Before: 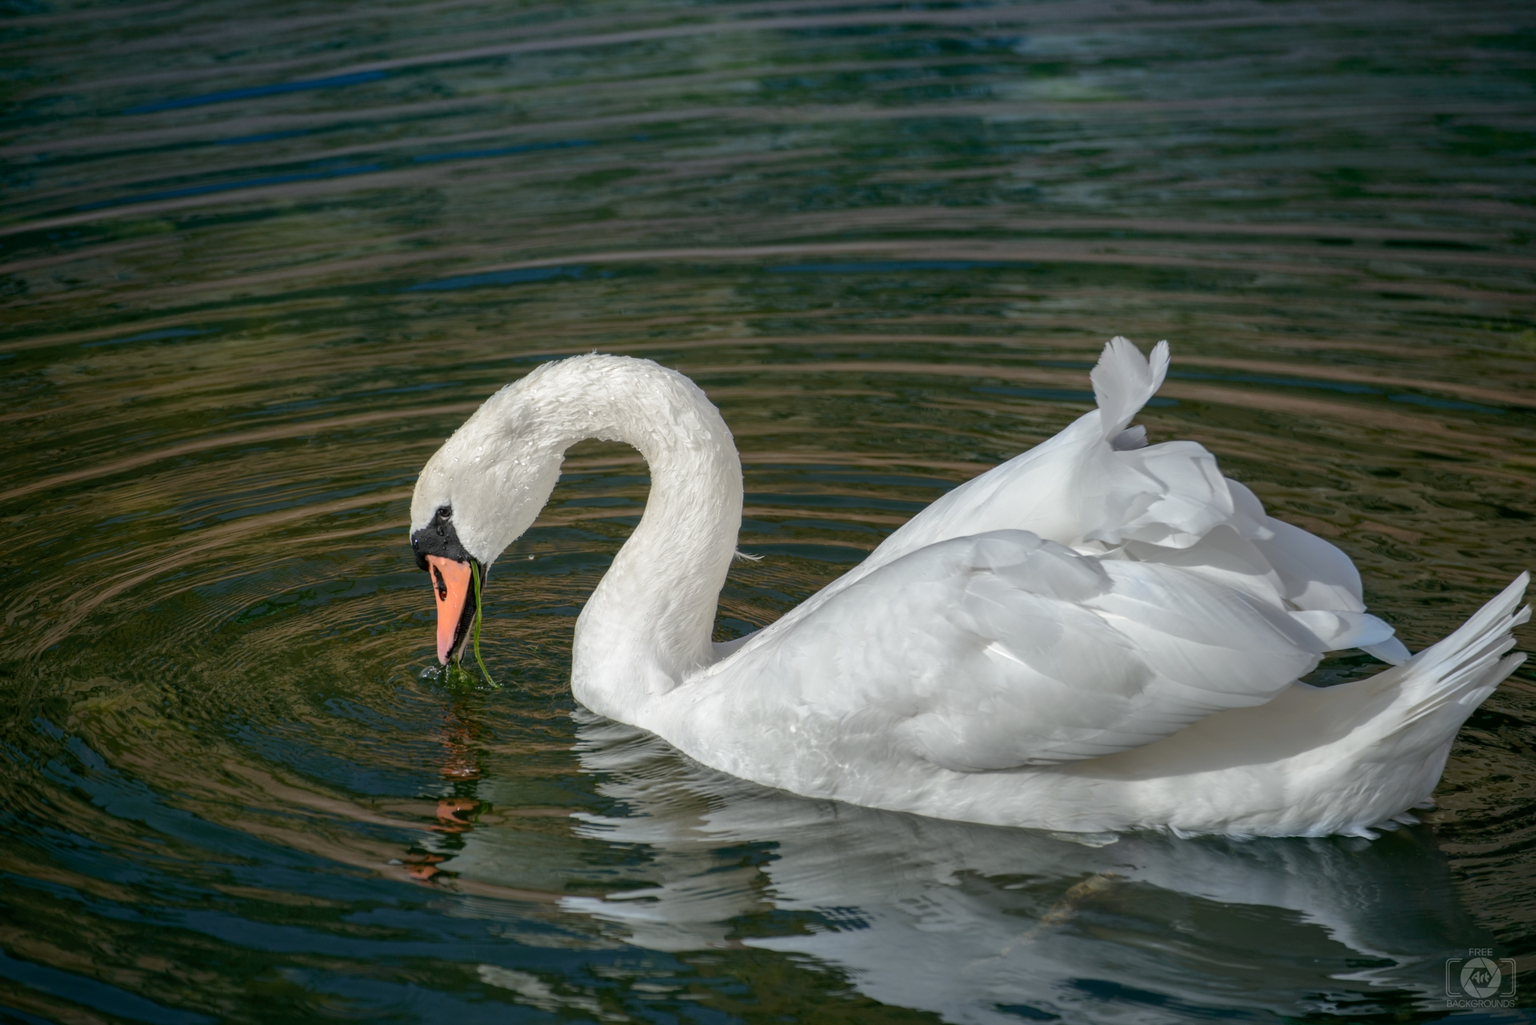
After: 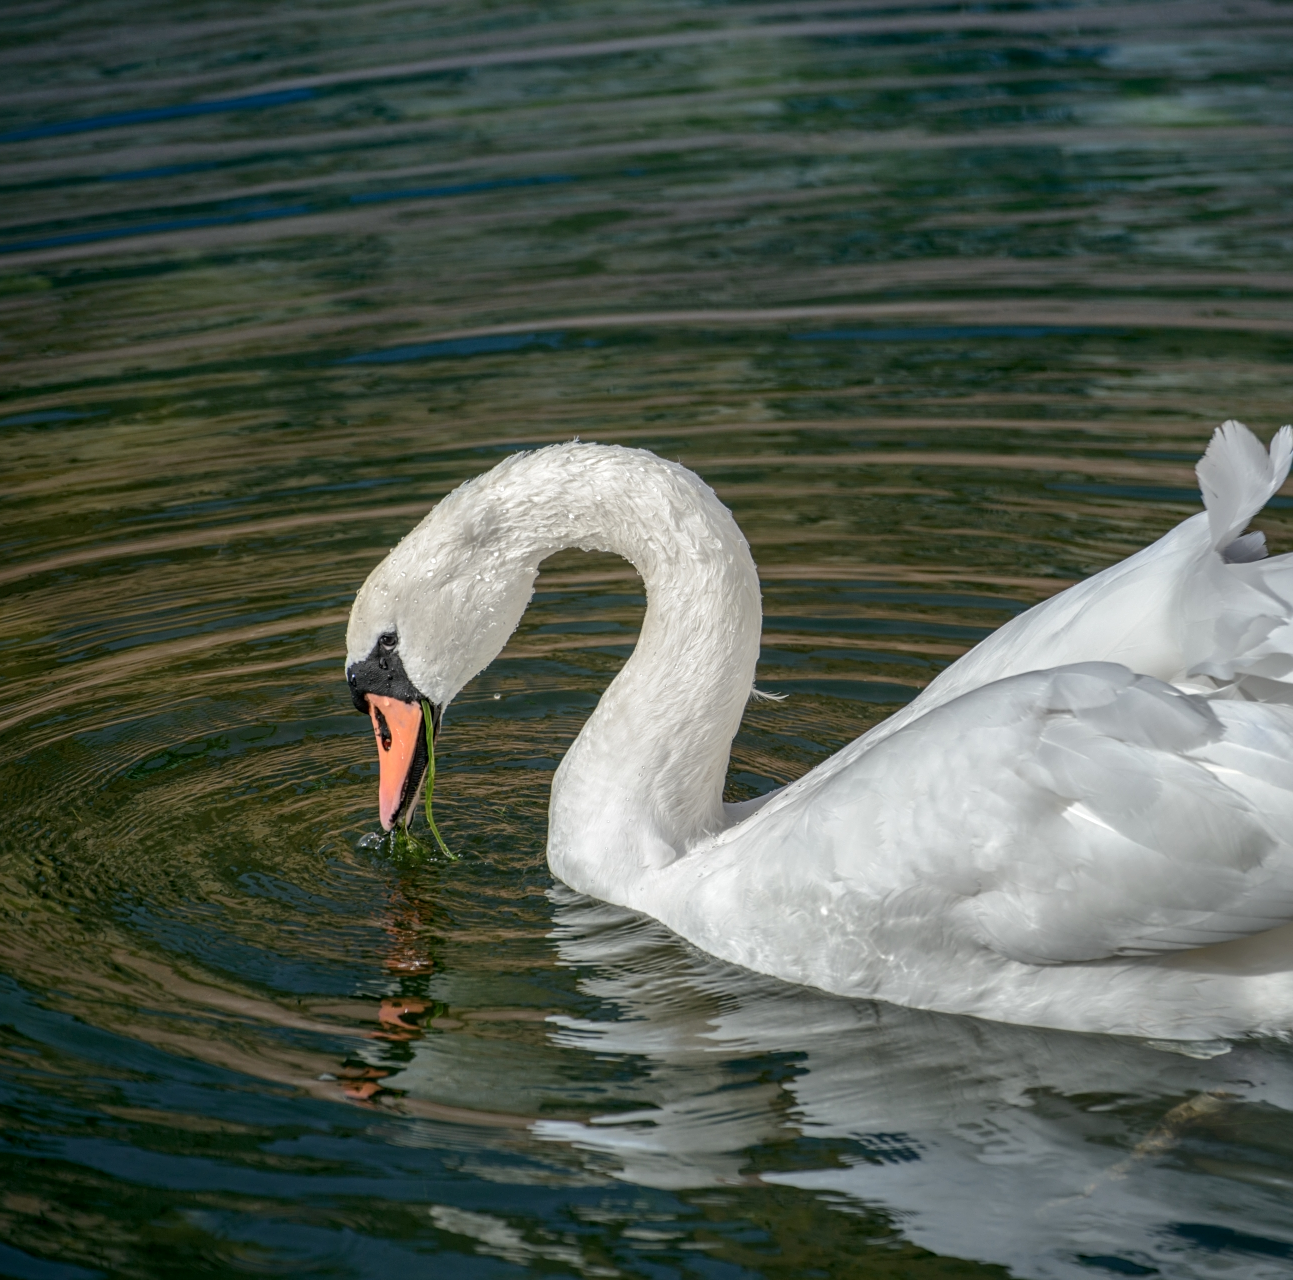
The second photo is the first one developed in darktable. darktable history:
local contrast: on, module defaults
sharpen: amount 0.208
crop and rotate: left 8.702%, right 23.939%
